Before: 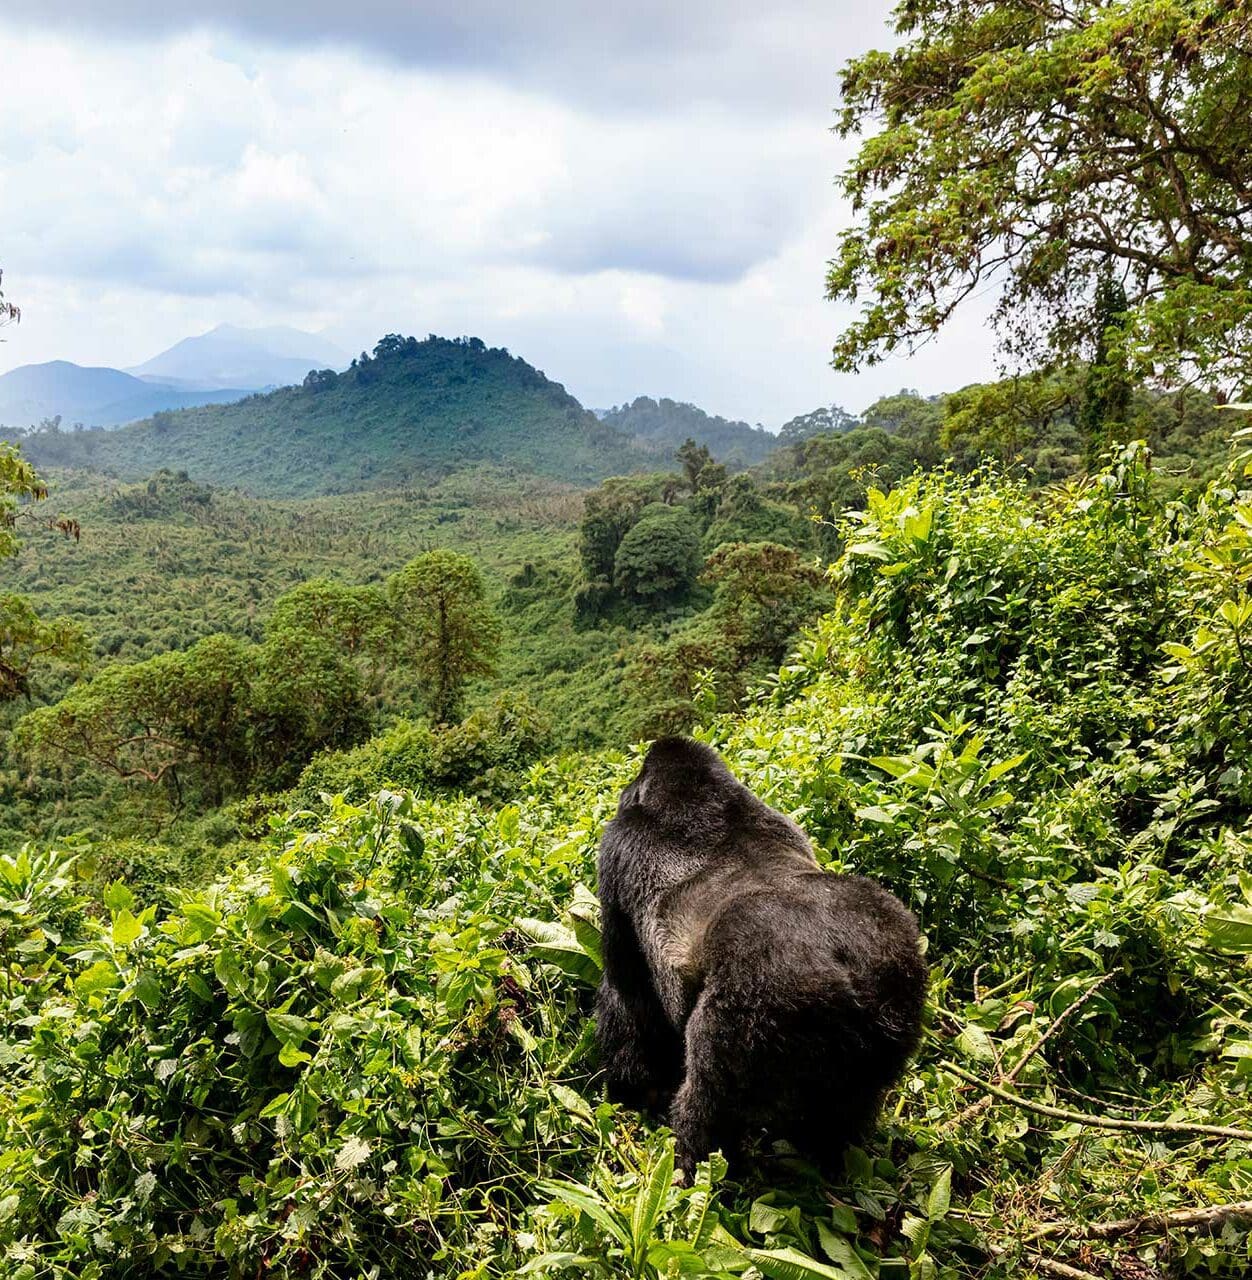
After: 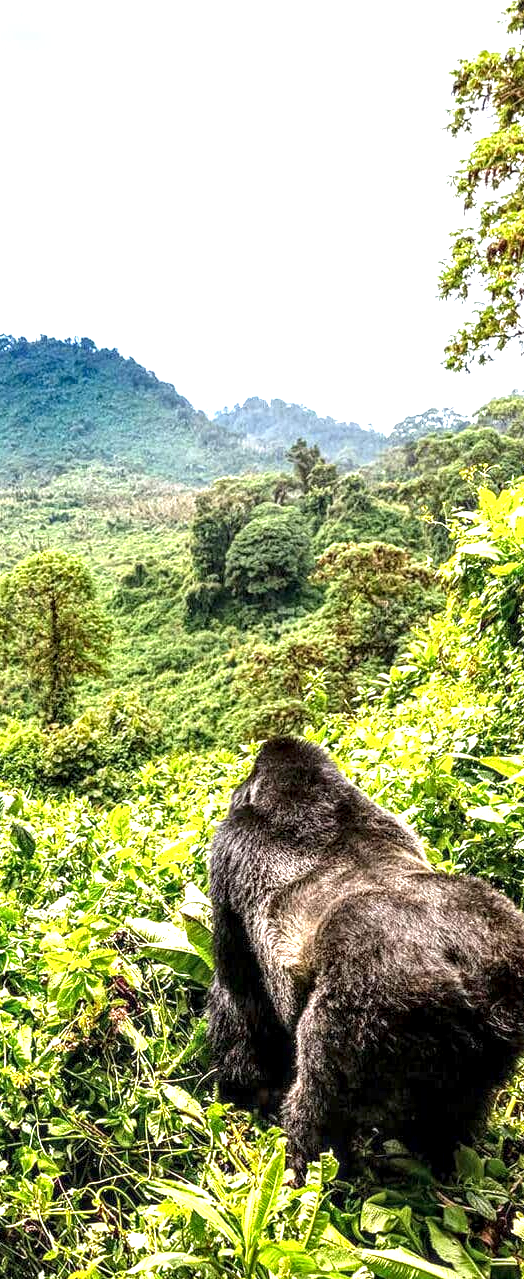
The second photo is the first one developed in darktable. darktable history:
exposure: black level correction 0, exposure 1.373 EV, compensate highlight preservation false
local contrast: highlights 23%, detail 150%
crop: left 31.107%, right 26.962%
